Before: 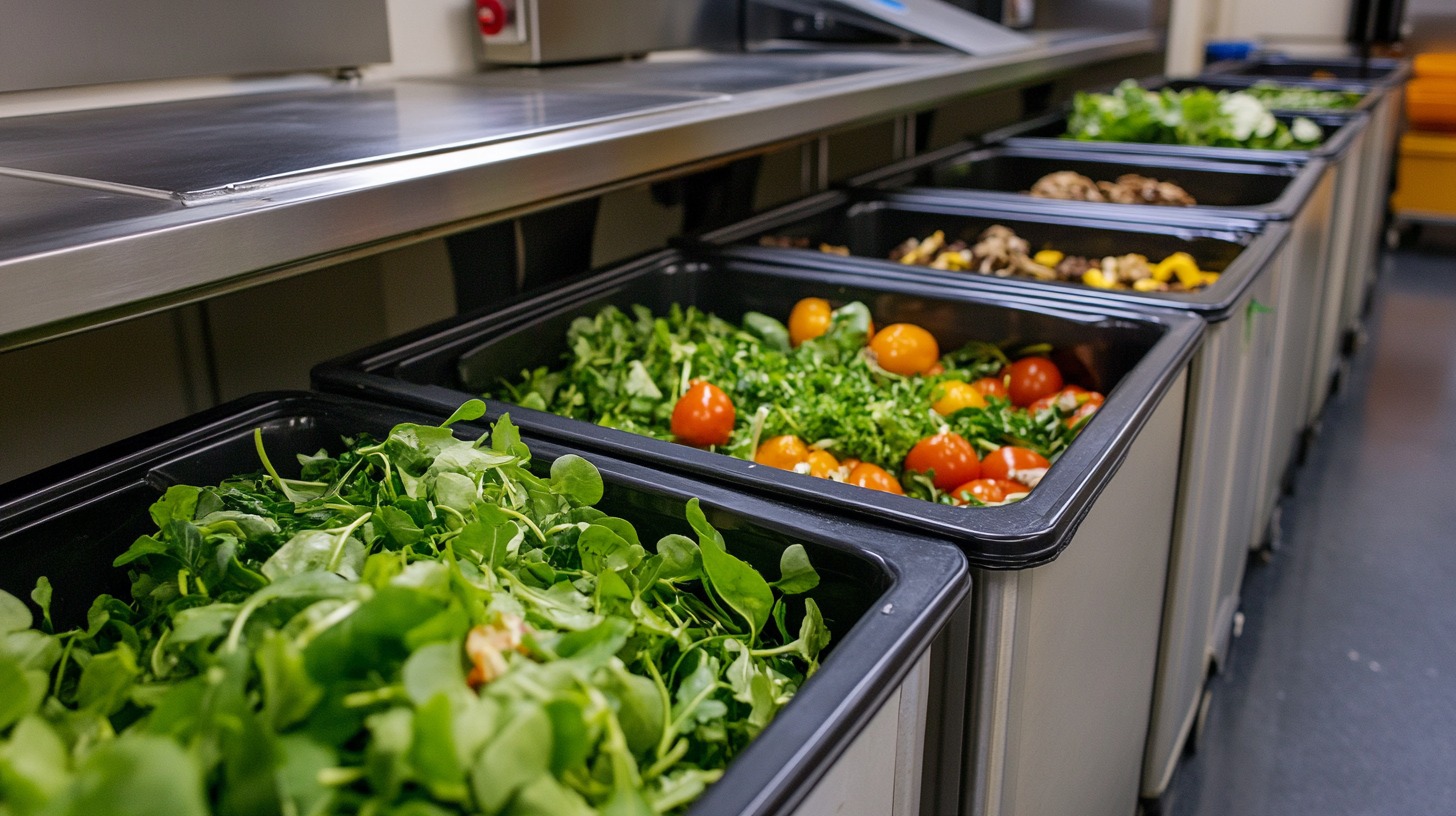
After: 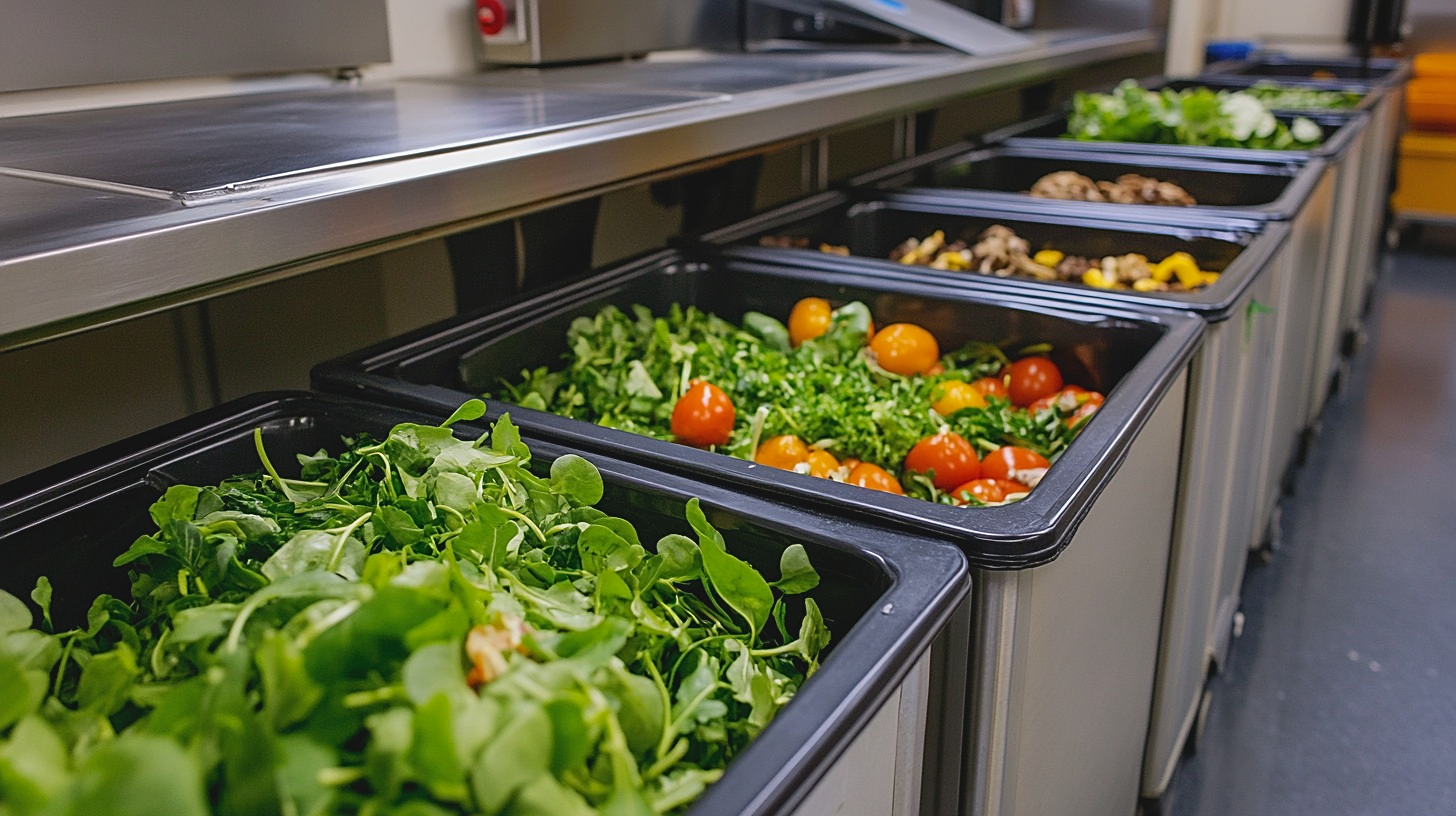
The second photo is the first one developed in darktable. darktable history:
sharpen: on, module defaults
contrast brightness saturation: contrast -0.119
